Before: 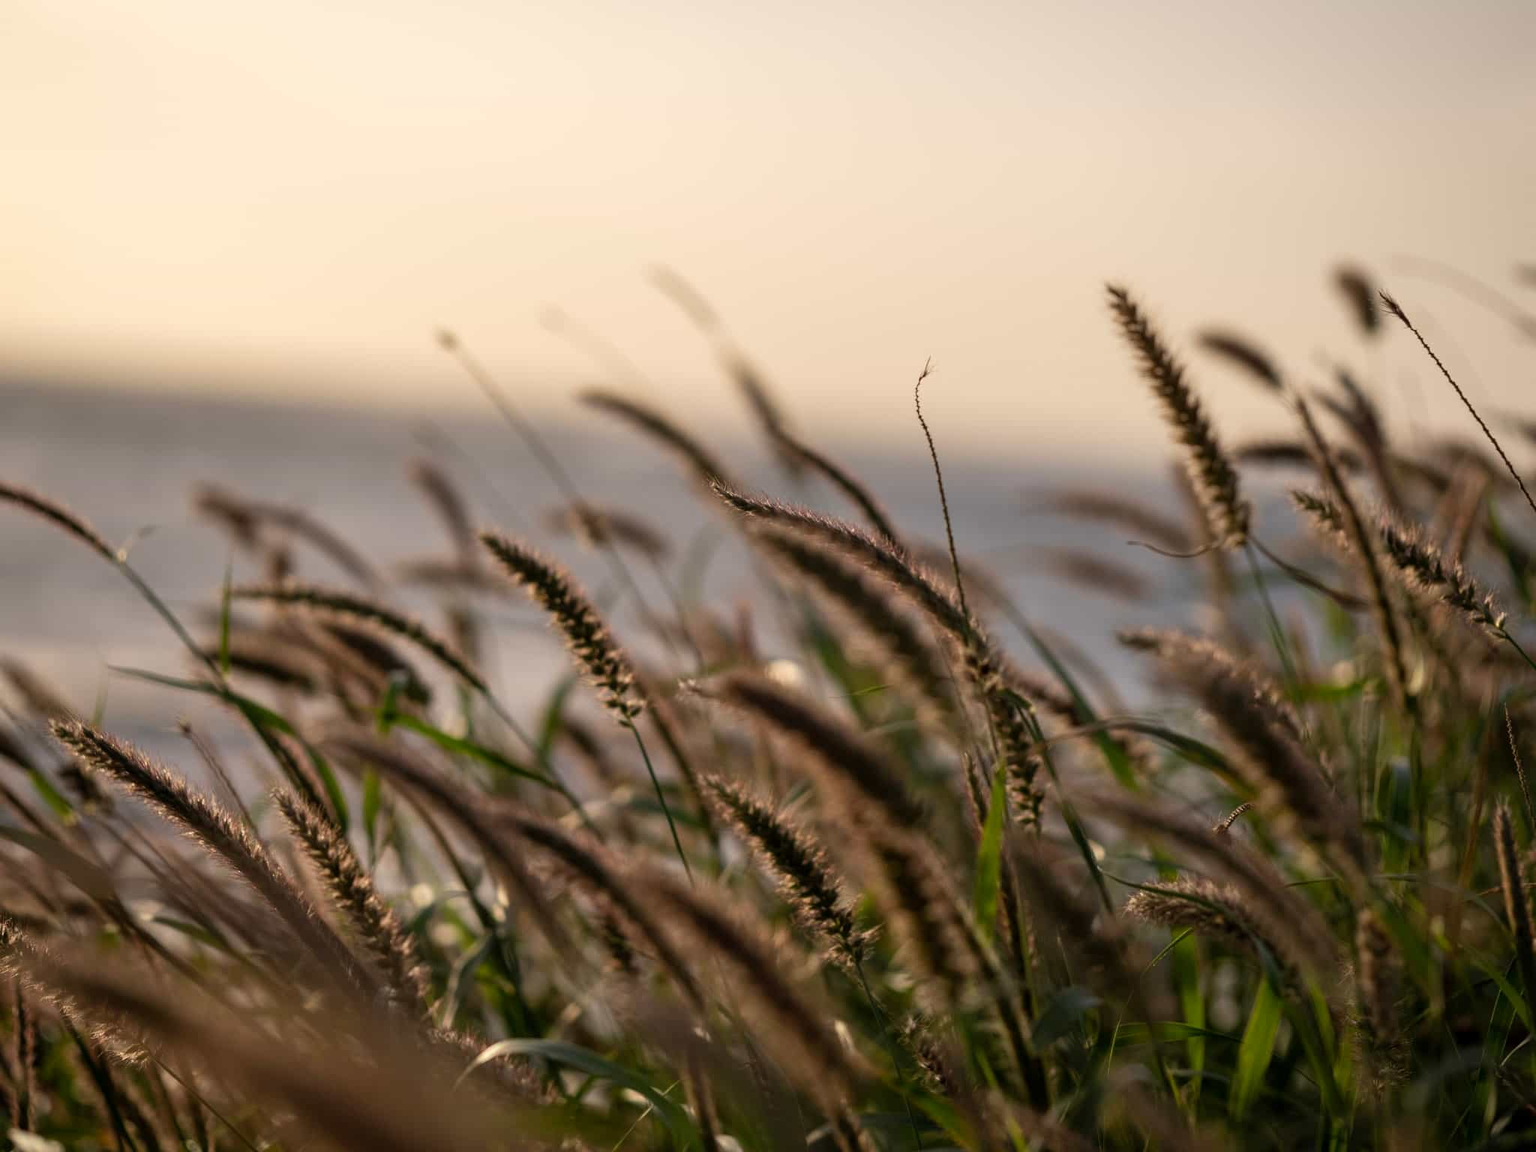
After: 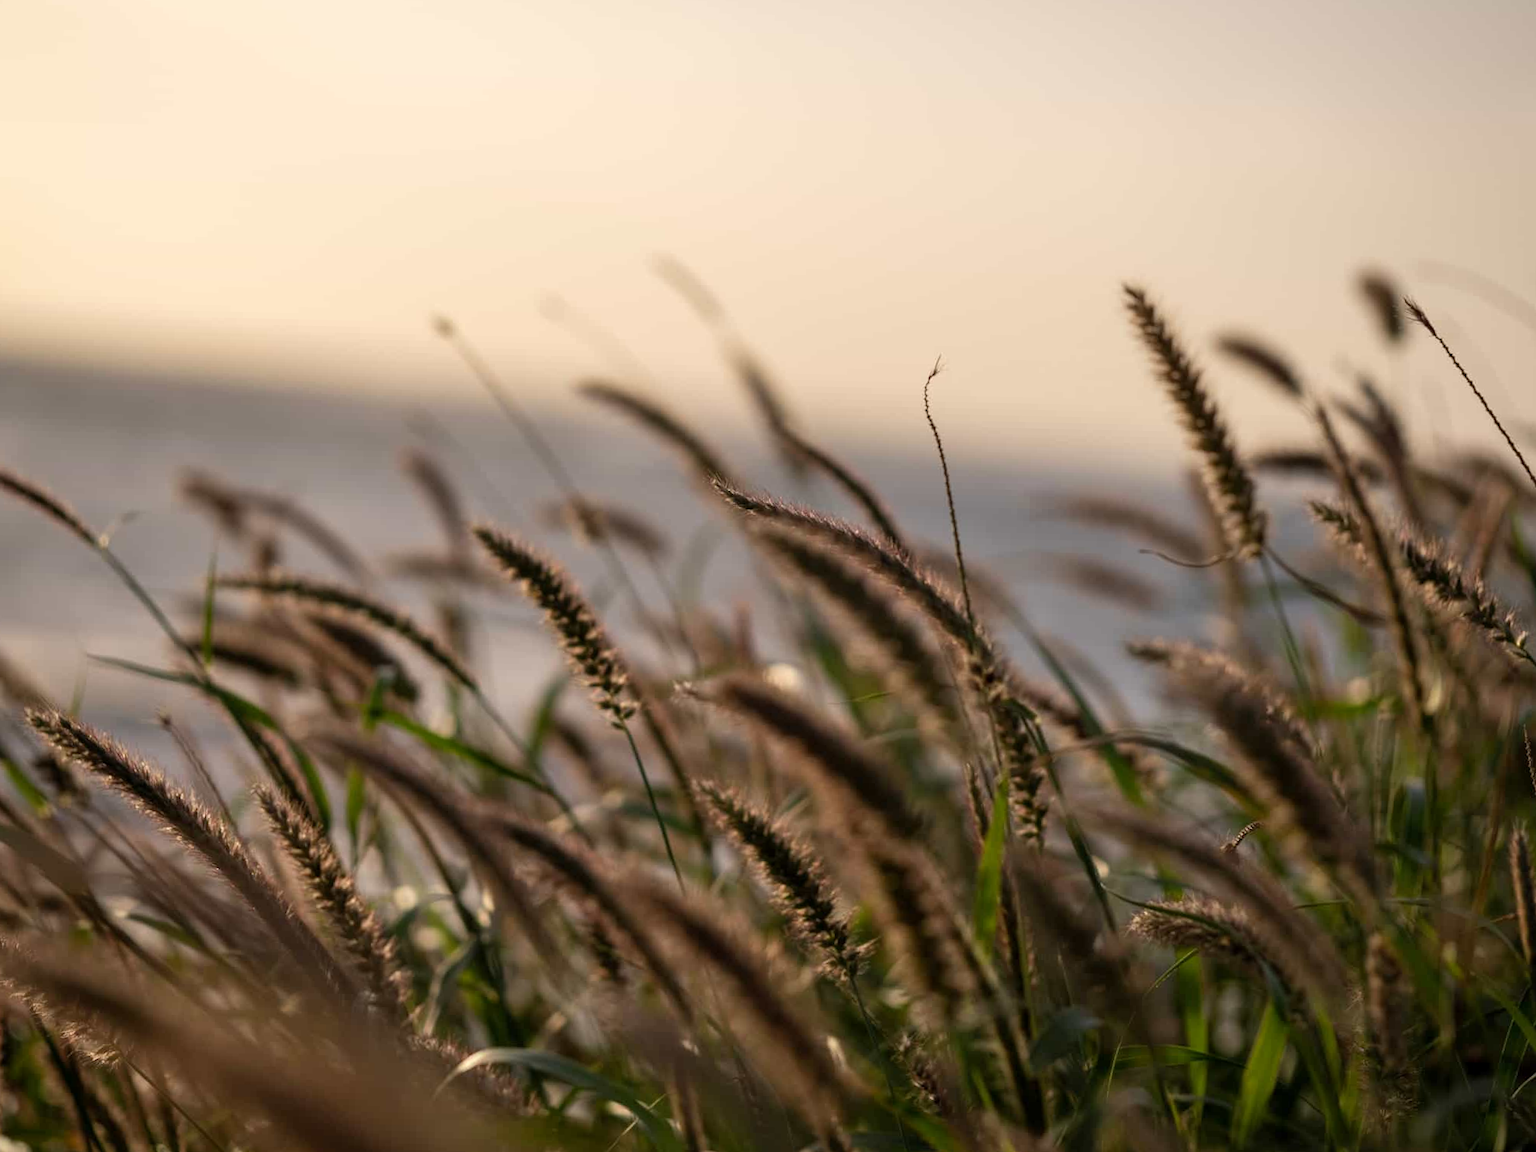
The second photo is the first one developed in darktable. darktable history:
crop and rotate: angle -1.27°
